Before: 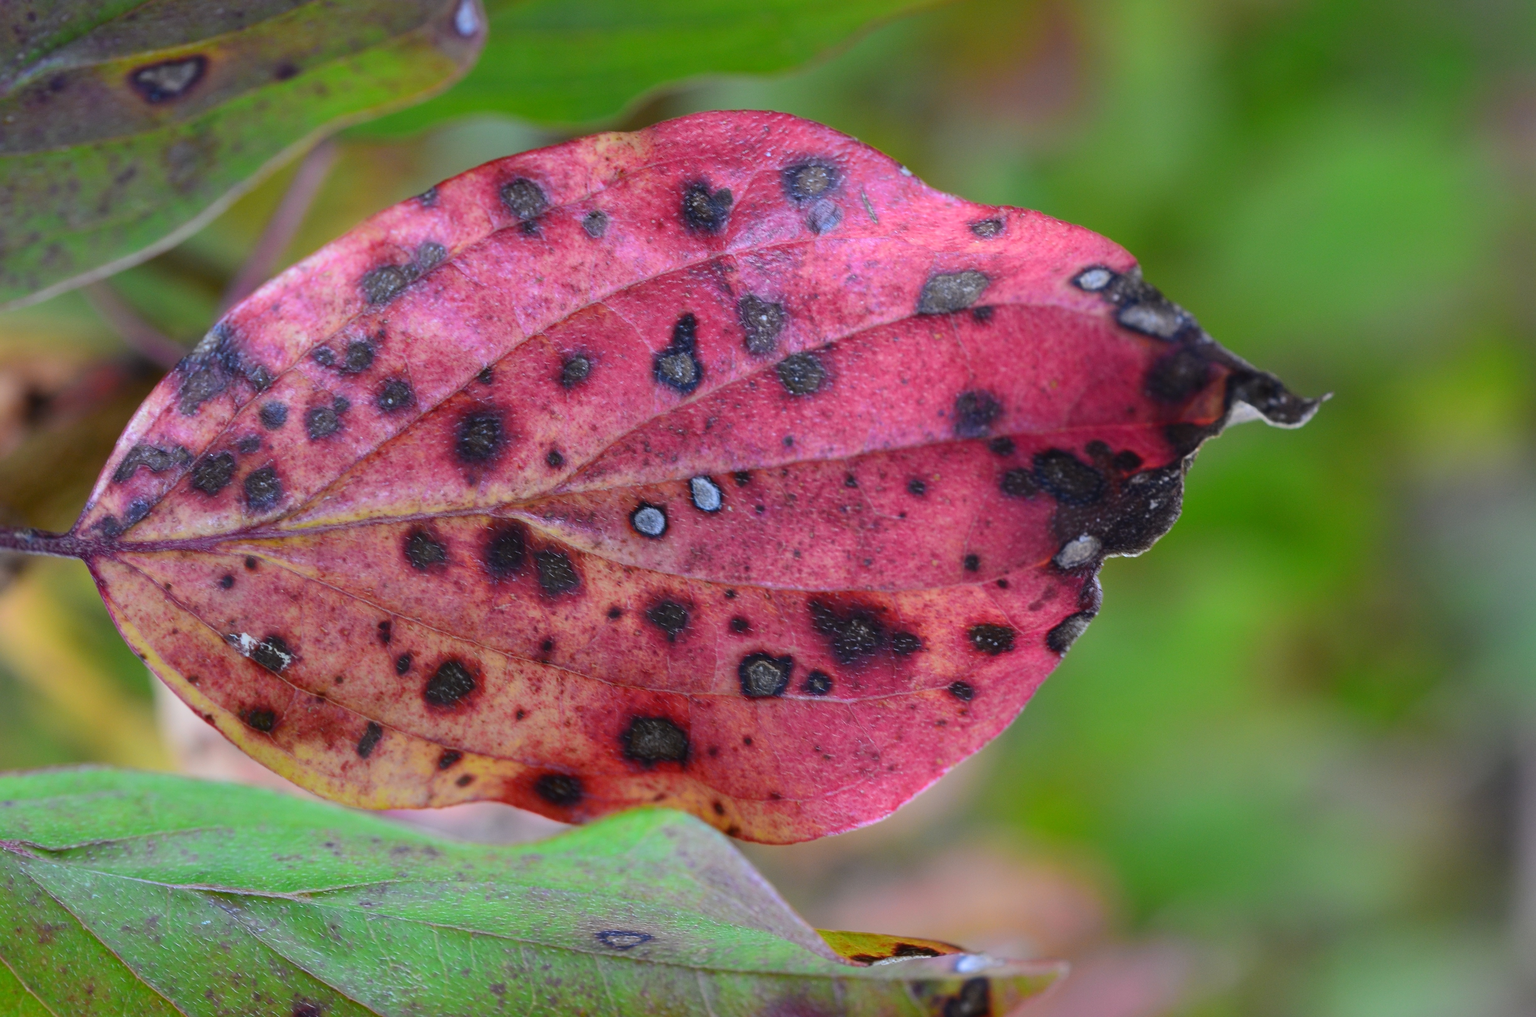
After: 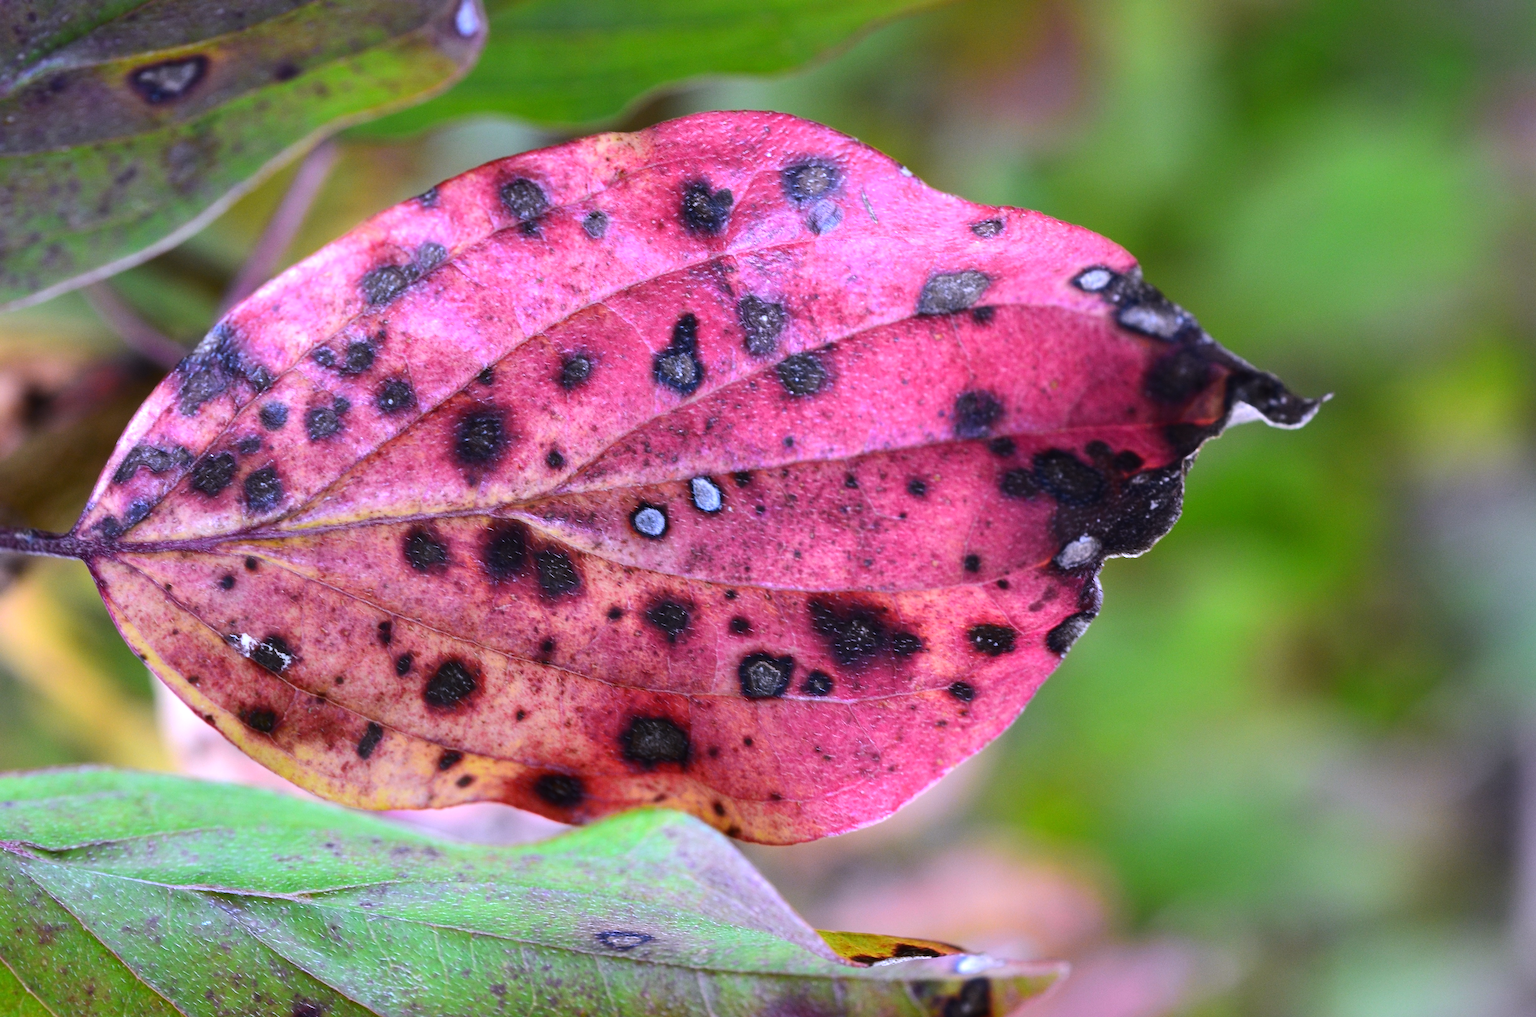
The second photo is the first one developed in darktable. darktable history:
white balance: red 1.042, blue 1.17
tone equalizer: -8 EV -0.75 EV, -7 EV -0.7 EV, -6 EV -0.6 EV, -5 EV -0.4 EV, -3 EV 0.4 EV, -2 EV 0.6 EV, -1 EV 0.7 EV, +0 EV 0.75 EV, edges refinement/feathering 500, mask exposure compensation -1.57 EV, preserve details no
